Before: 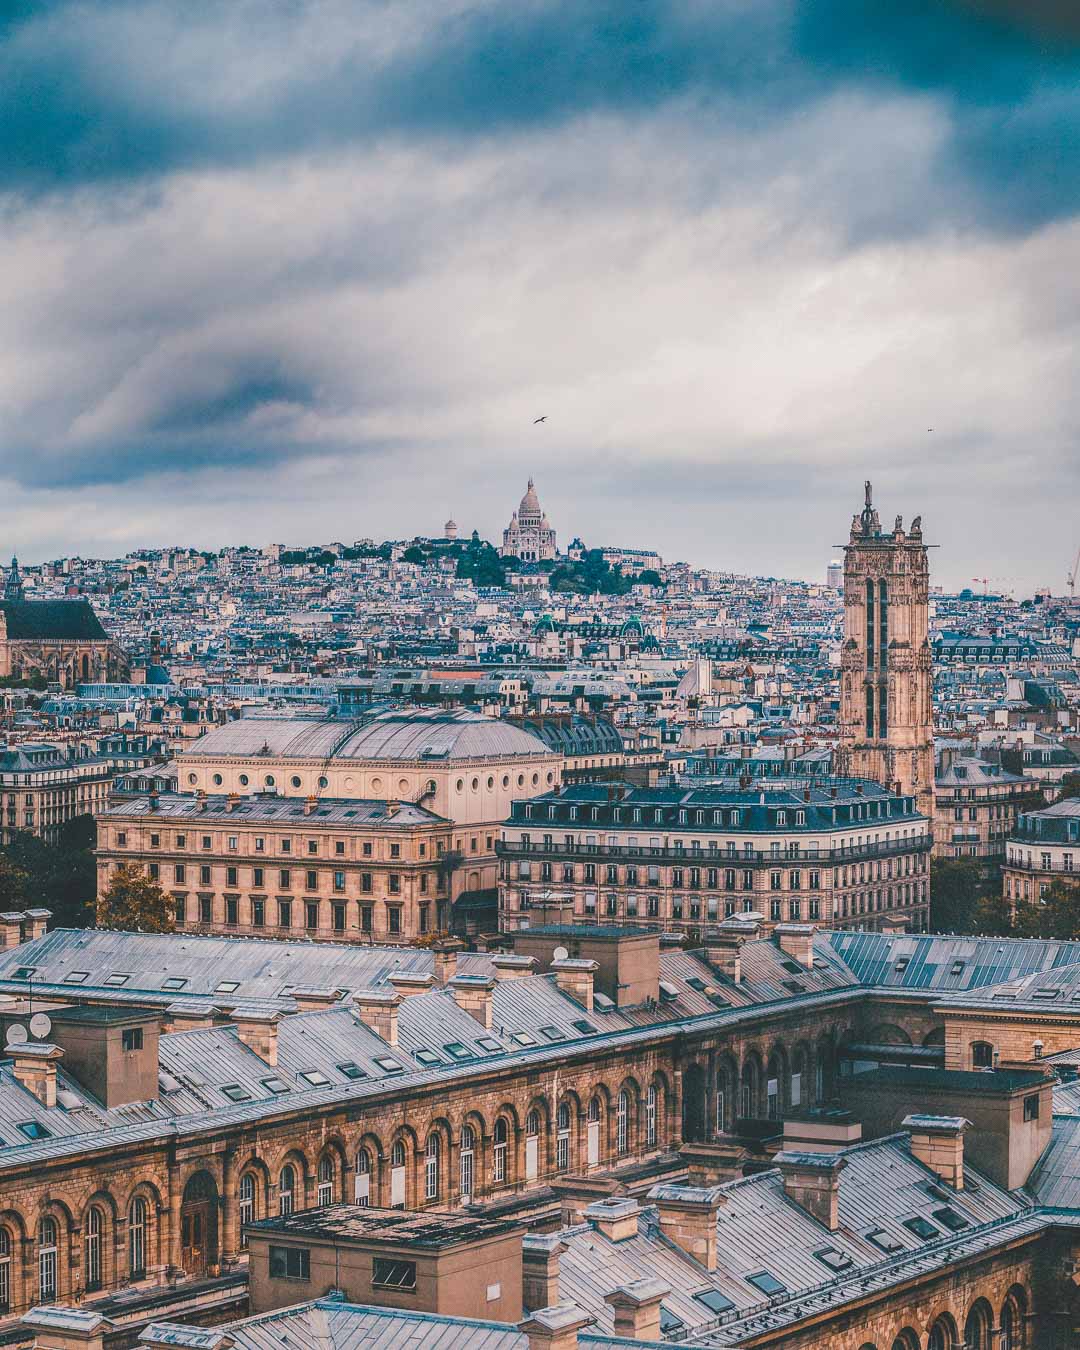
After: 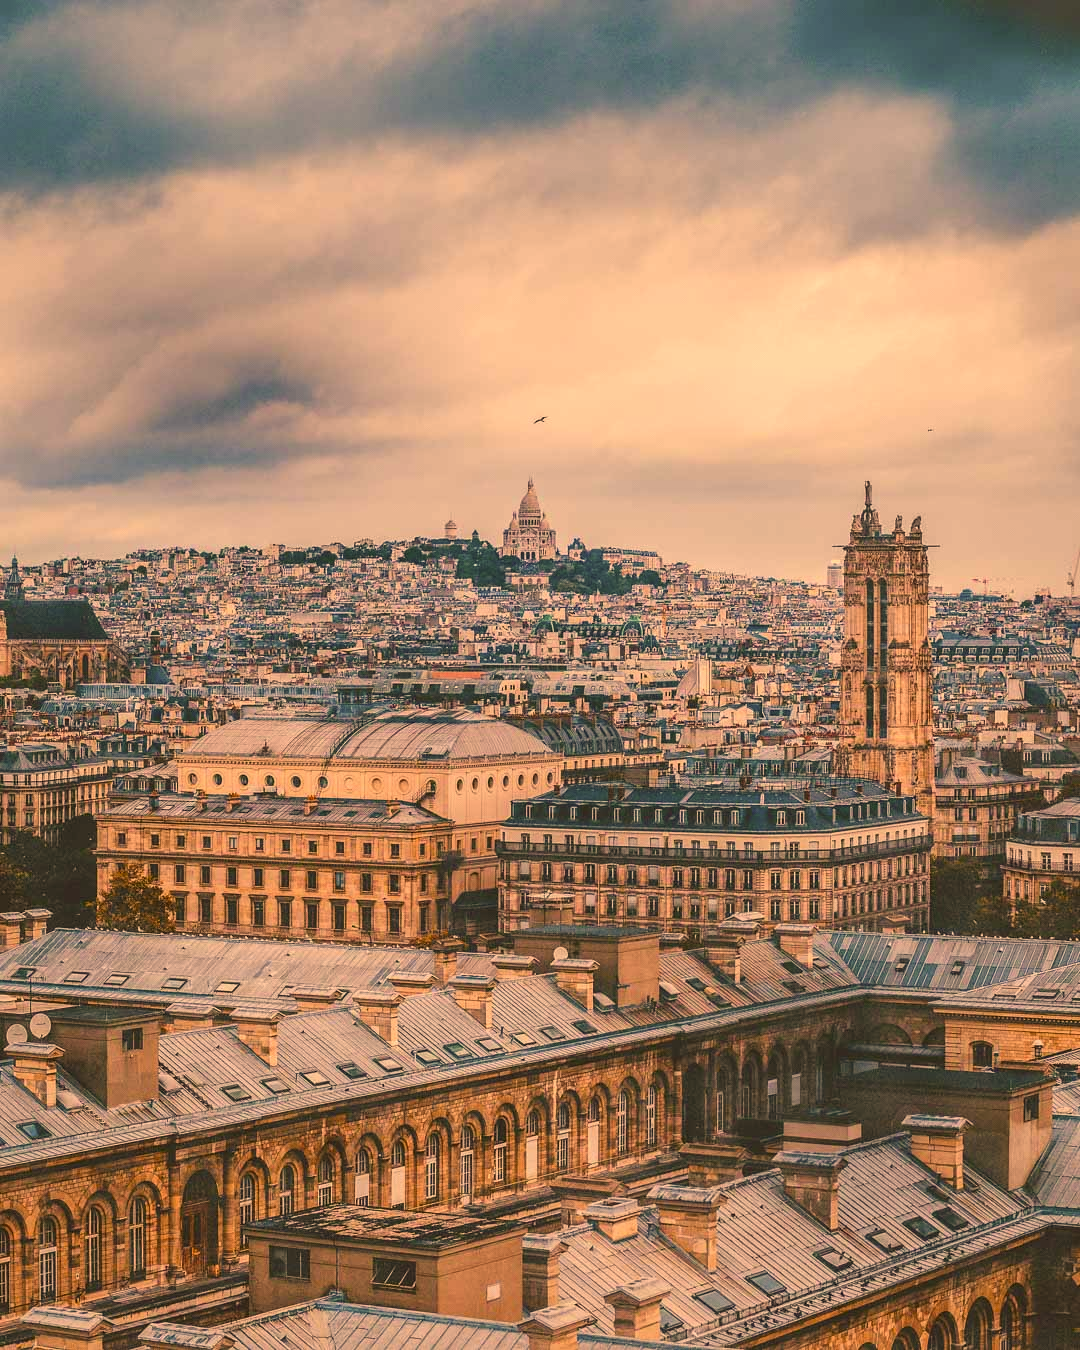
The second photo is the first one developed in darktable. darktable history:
color correction: highlights a* 18.47, highlights b* 35.01, shadows a* 1.73, shadows b* 6.44, saturation 1.01
